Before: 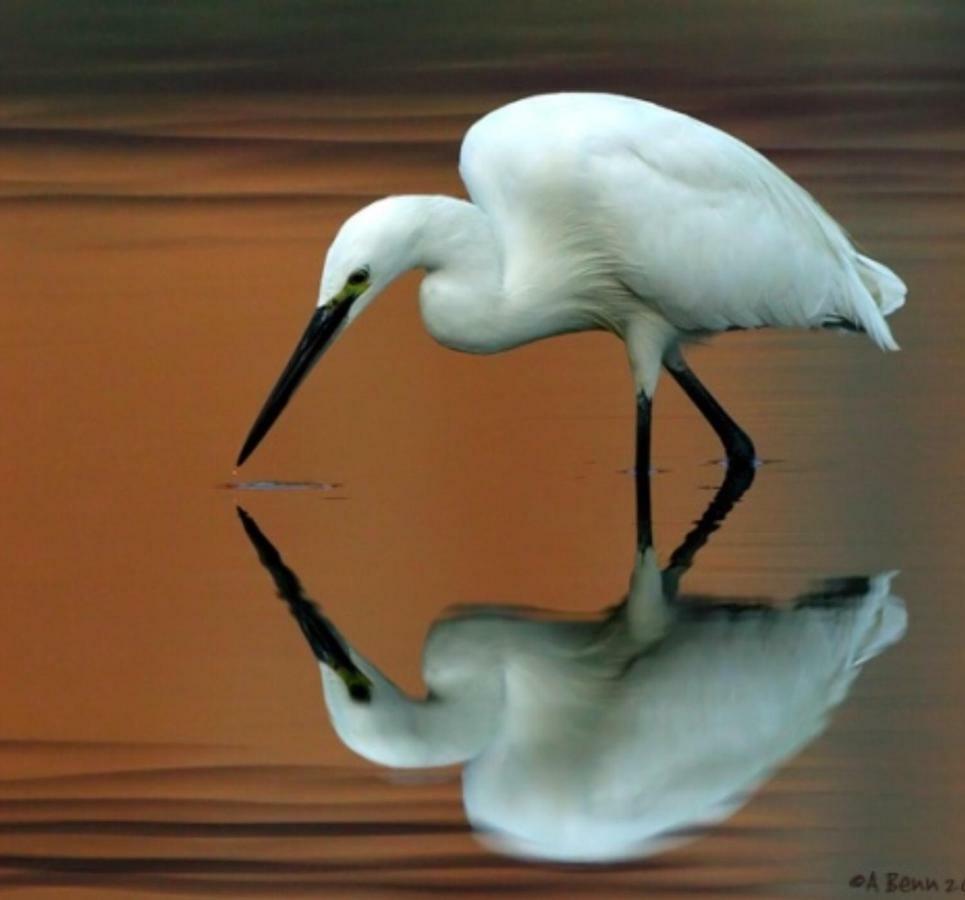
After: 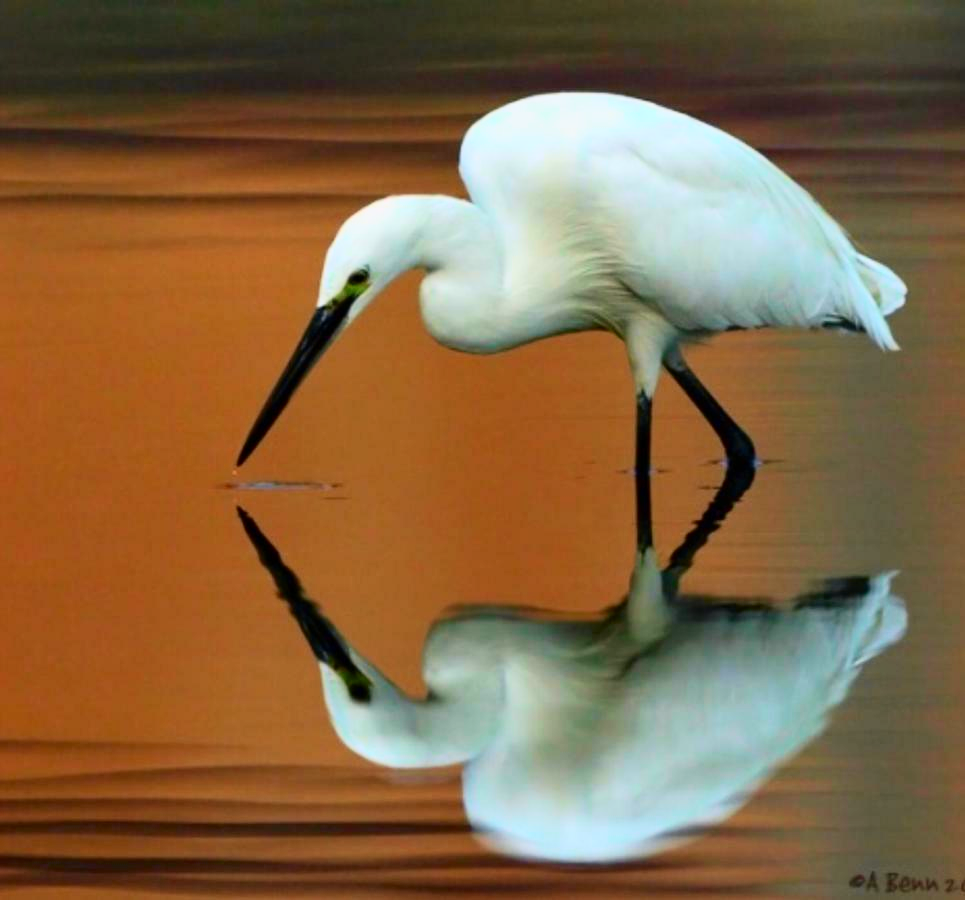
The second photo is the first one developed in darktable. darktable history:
tone curve: curves: ch0 [(0, 0) (0.091, 0.075) (0.389, 0.441) (0.696, 0.808) (0.844, 0.908) (0.909, 0.942) (1, 0.973)]; ch1 [(0, 0) (0.437, 0.404) (0.48, 0.486) (0.5, 0.5) (0.529, 0.556) (0.58, 0.606) (0.616, 0.654) (1, 1)]; ch2 [(0, 0) (0.442, 0.415) (0.5, 0.5) (0.535, 0.567) (0.585, 0.632) (1, 1)], color space Lab, independent channels, preserve colors none
